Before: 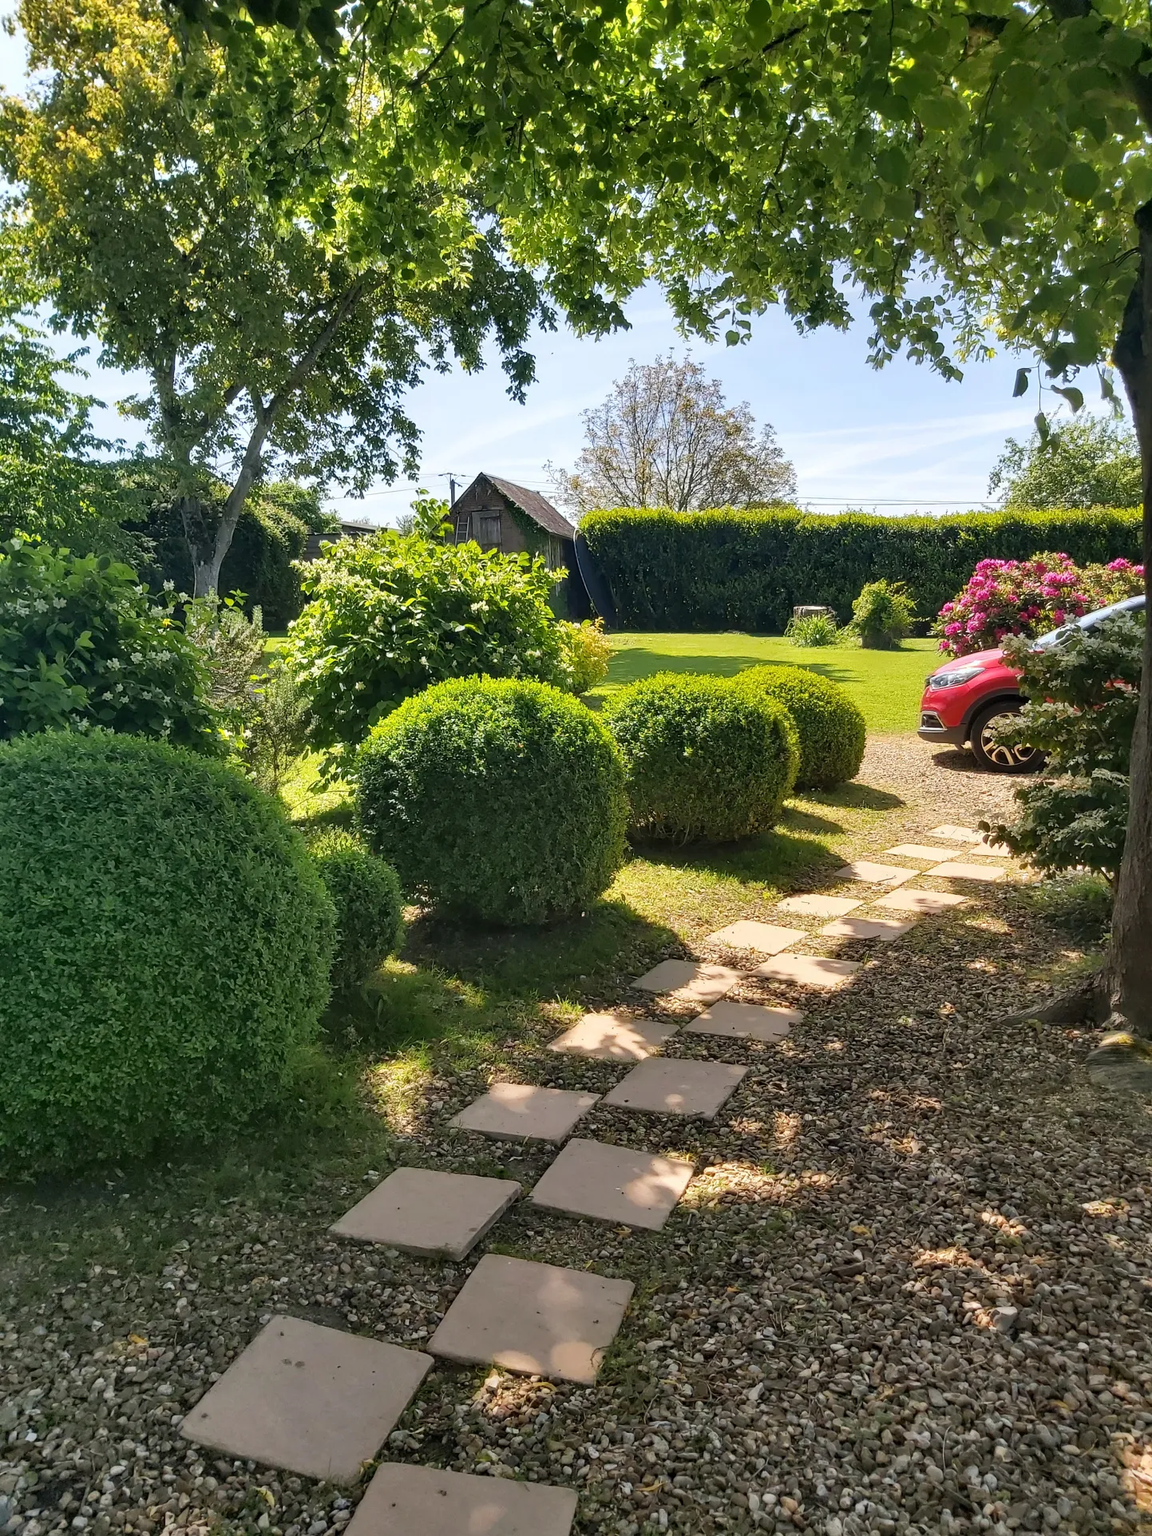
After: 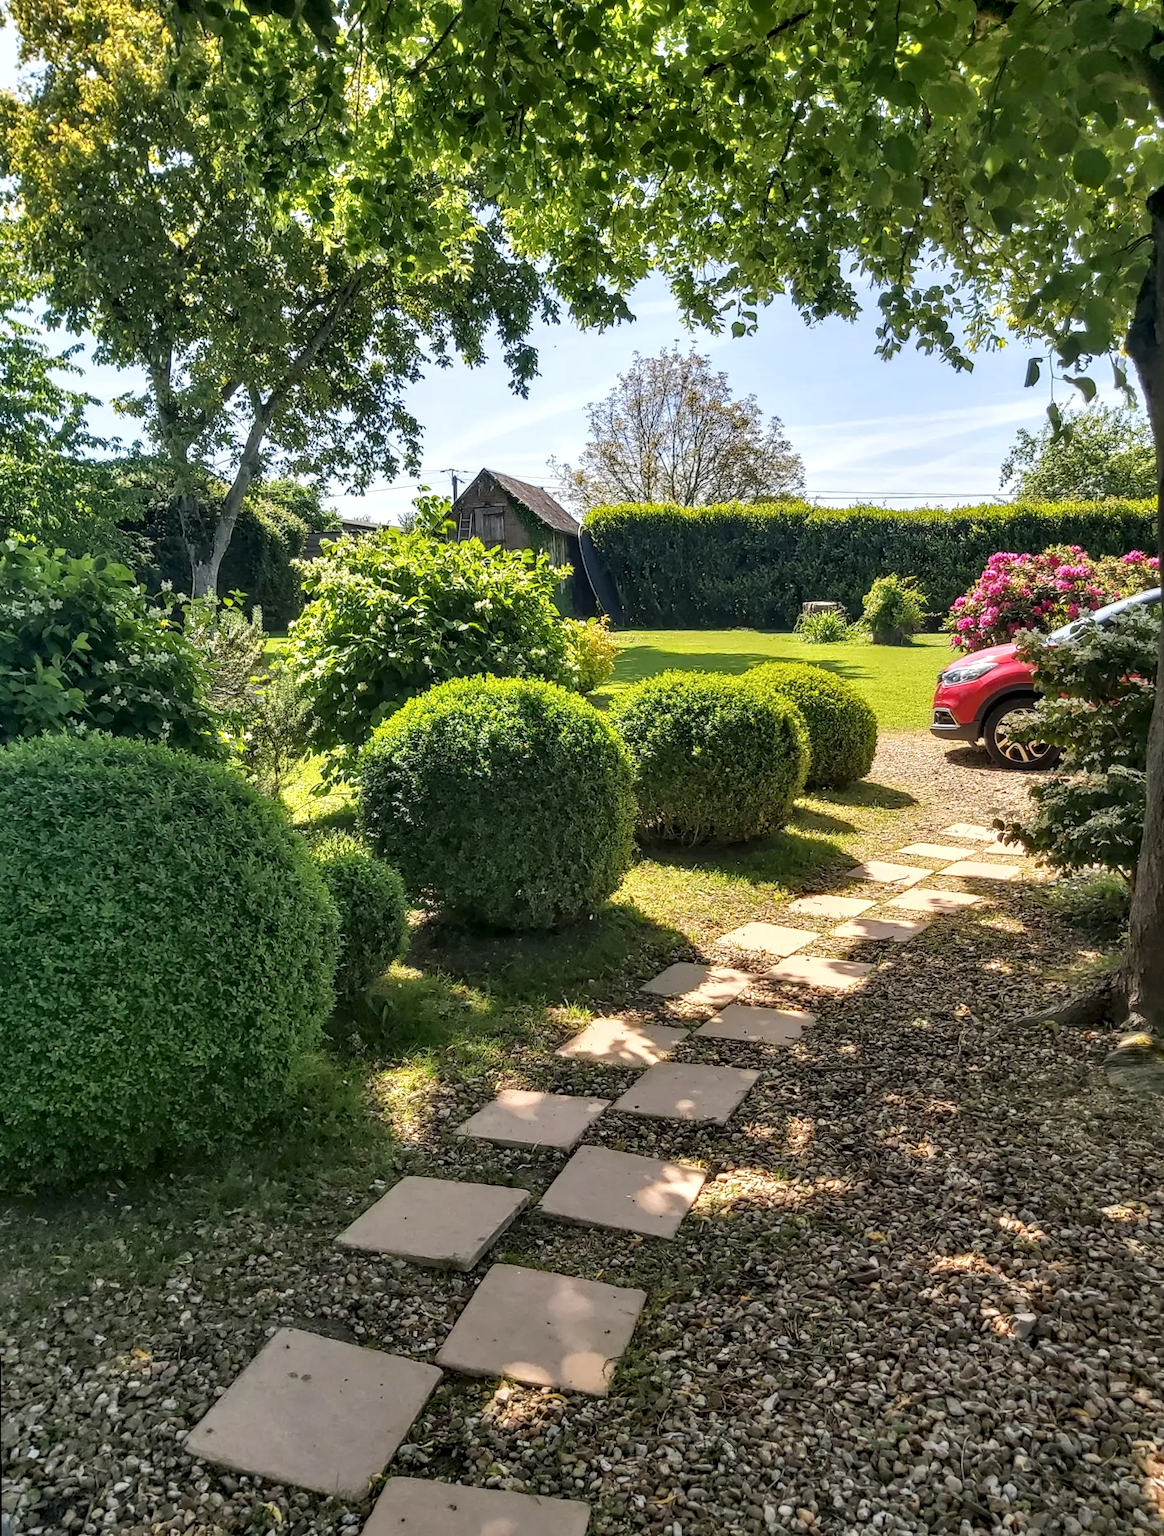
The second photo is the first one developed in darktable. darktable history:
local contrast: detail 140%
rotate and perspective: rotation -0.45°, automatic cropping original format, crop left 0.008, crop right 0.992, crop top 0.012, crop bottom 0.988
